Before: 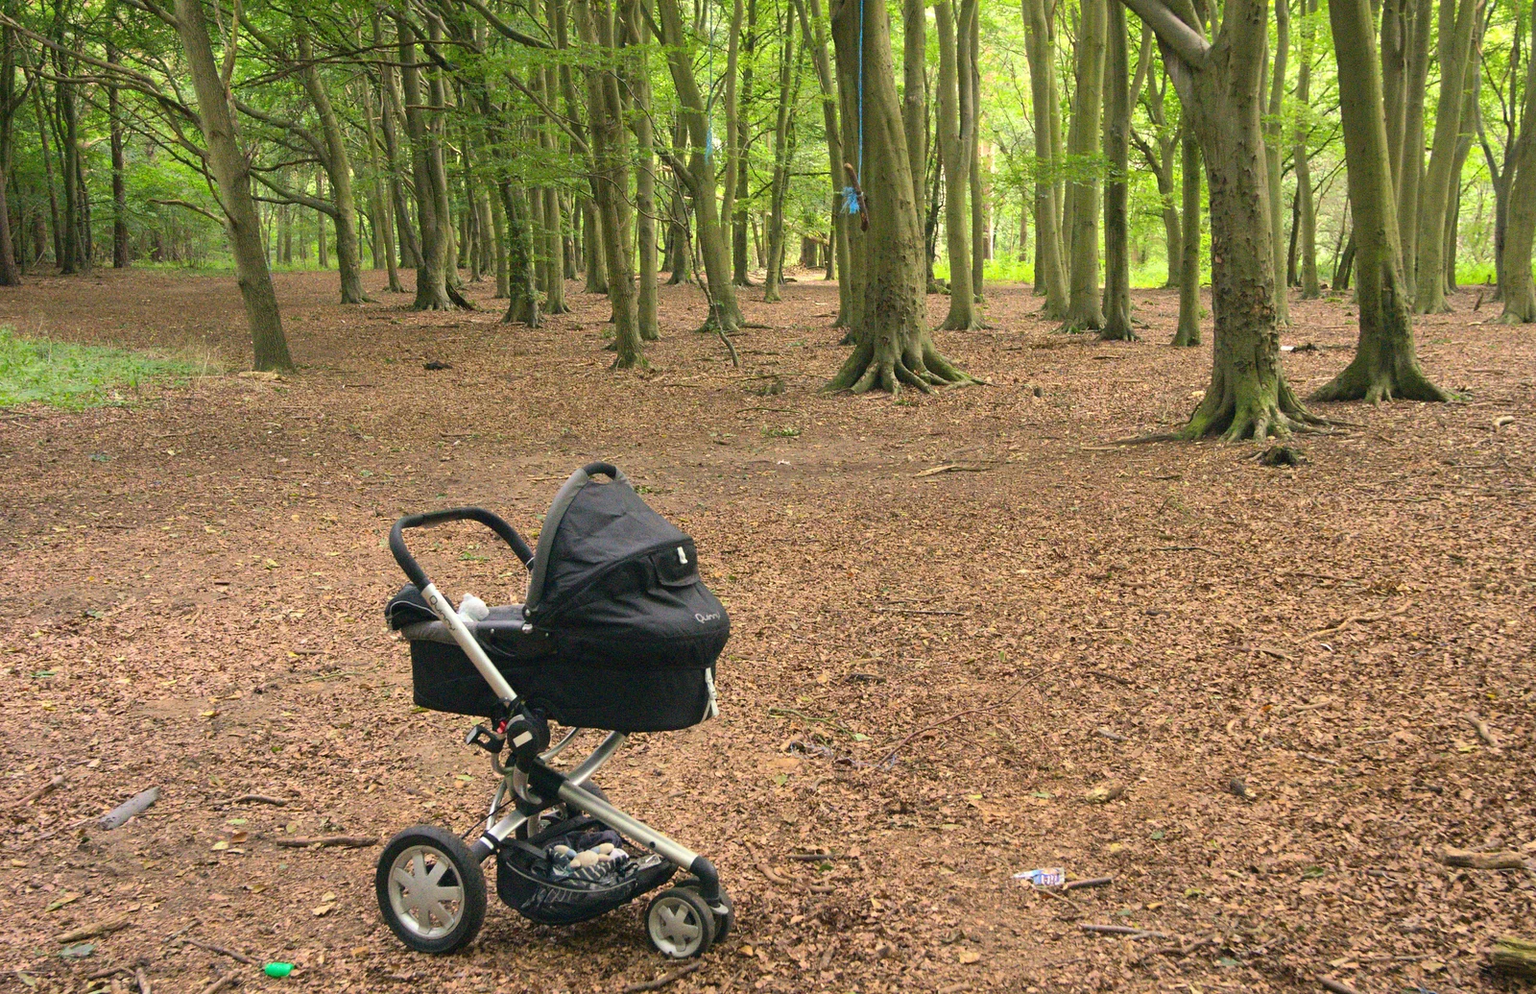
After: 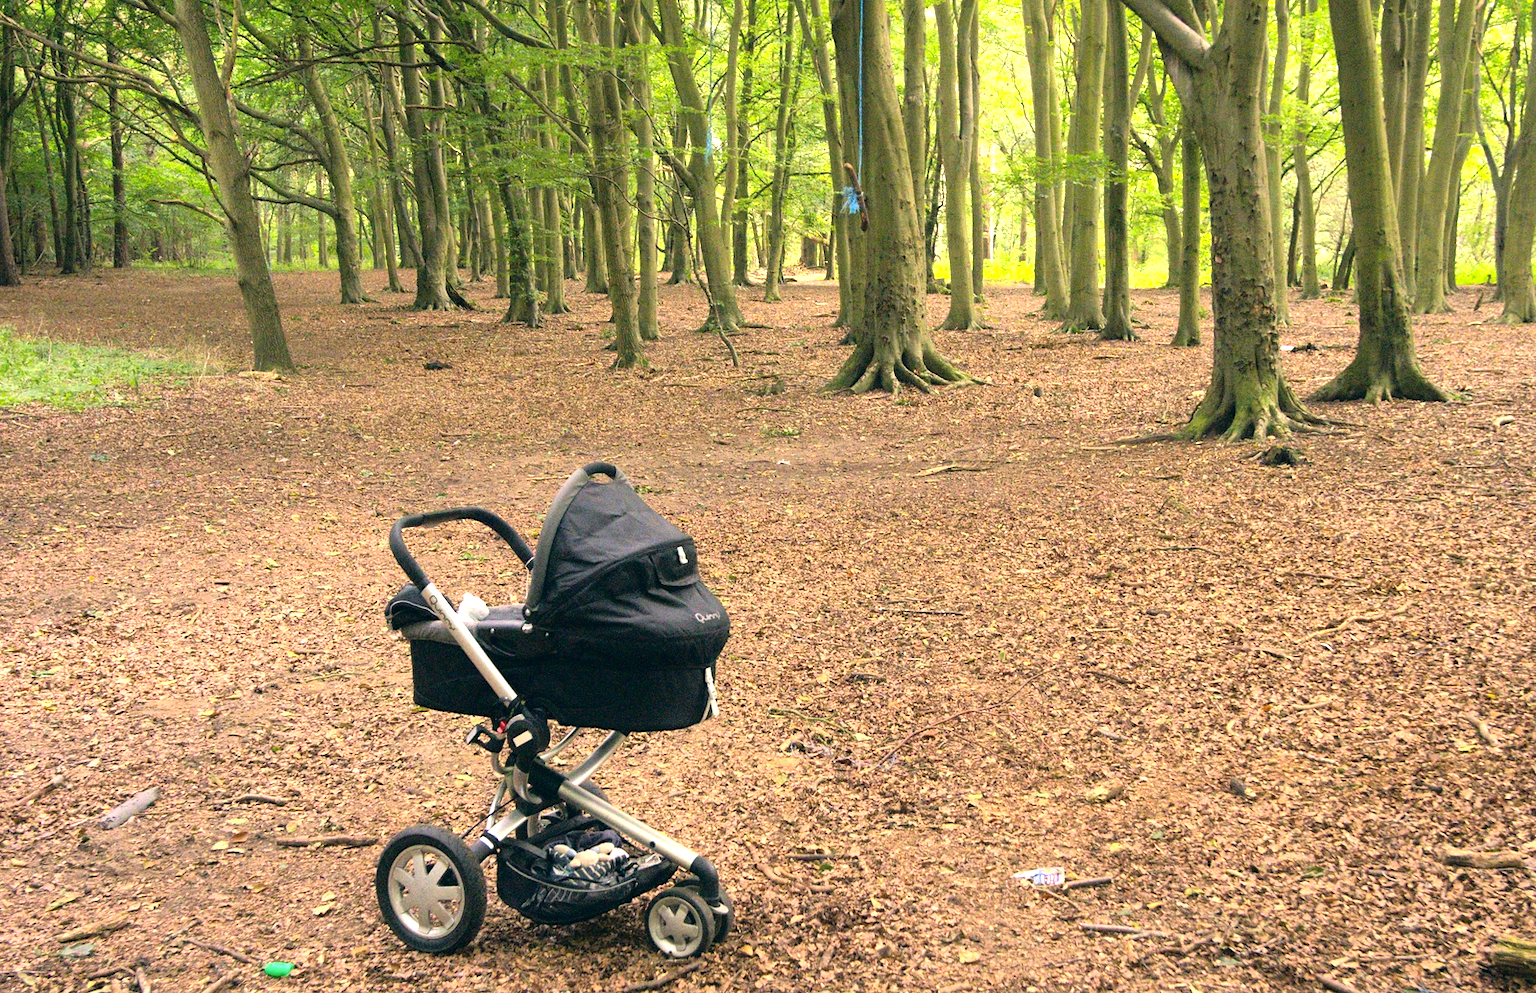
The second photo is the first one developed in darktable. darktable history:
color correction: highlights a* 5.47, highlights b* 5.29, shadows a* -4.46, shadows b* -5.16
tone equalizer: -8 EV -0.715 EV, -7 EV -0.695 EV, -6 EV -0.58 EV, -5 EV -0.405 EV, -3 EV 0.372 EV, -2 EV 0.6 EV, -1 EV 0.681 EV, +0 EV 0.746 EV
